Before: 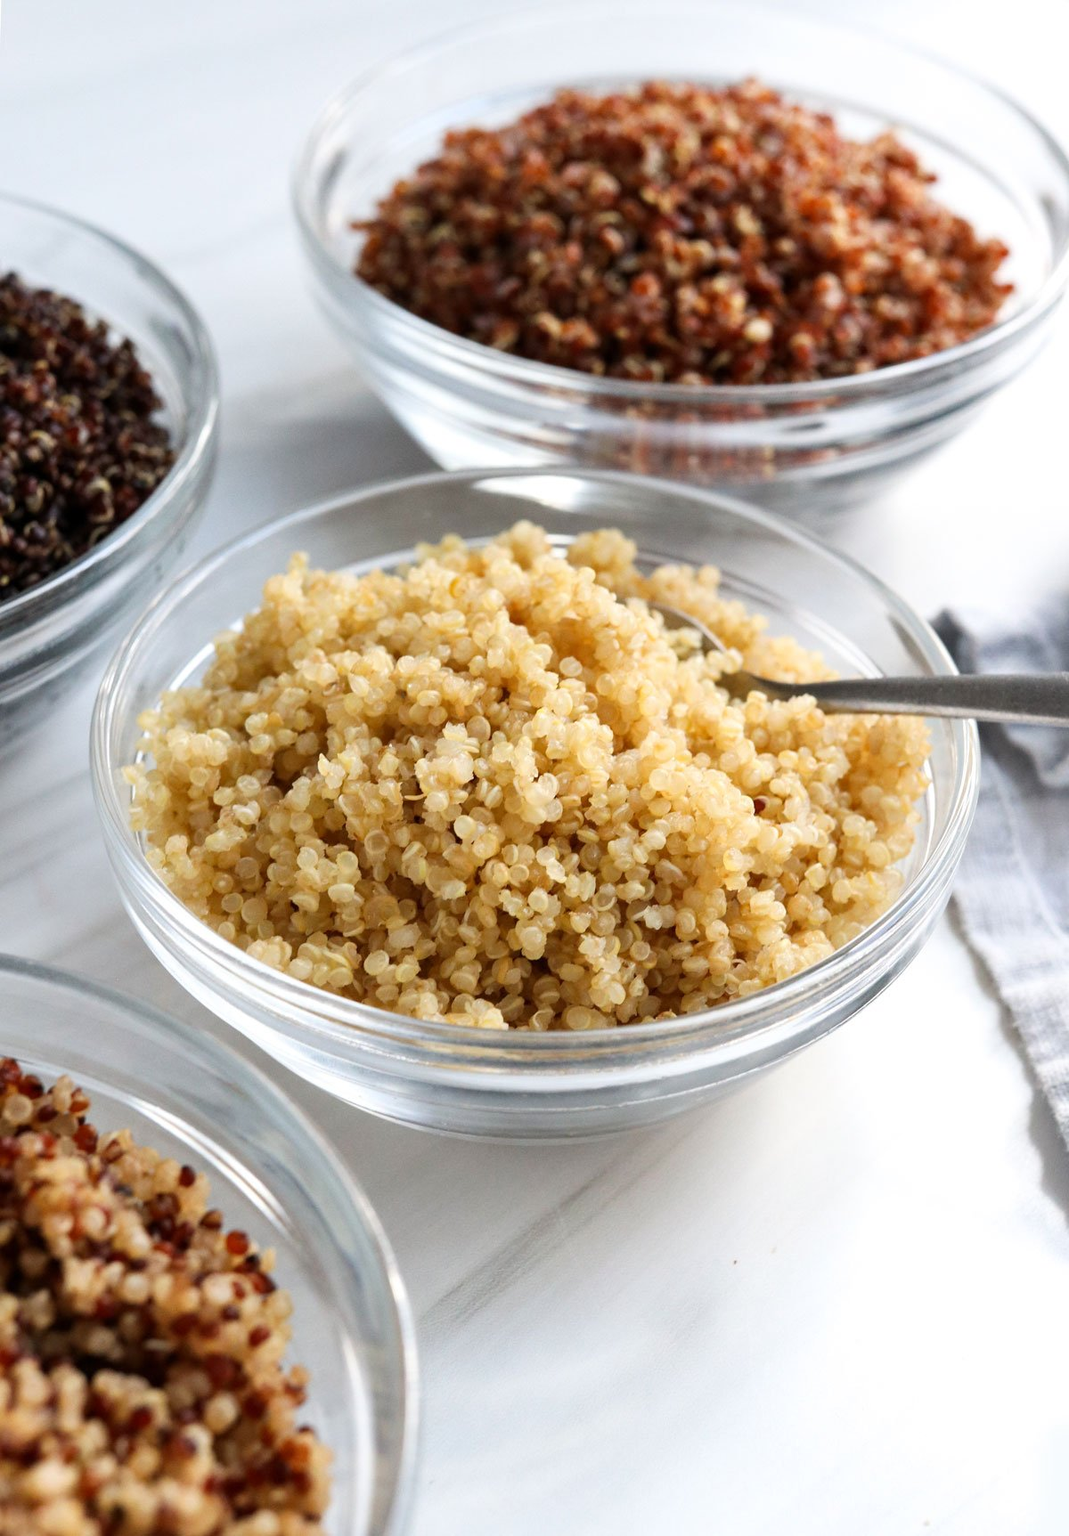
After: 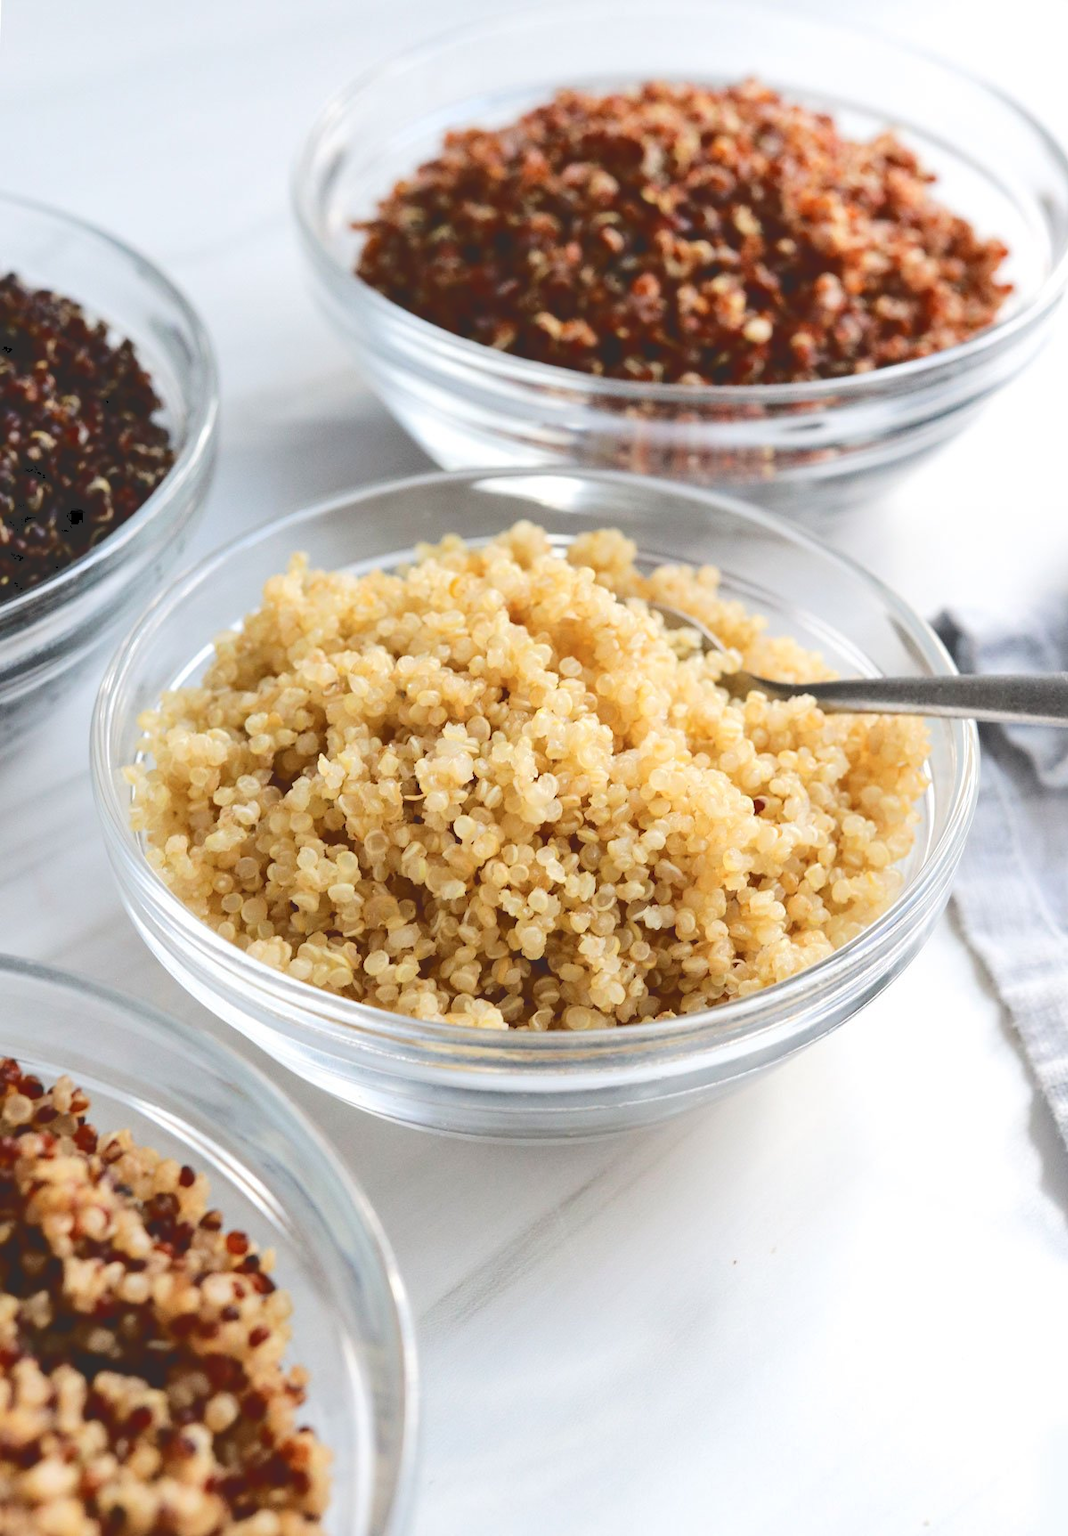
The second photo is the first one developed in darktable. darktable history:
tone curve: curves: ch0 [(0, 0) (0.003, 0.177) (0.011, 0.177) (0.025, 0.176) (0.044, 0.178) (0.069, 0.186) (0.1, 0.194) (0.136, 0.203) (0.177, 0.223) (0.224, 0.255) (0.277, 0.305) (0.335, 0.383) (0.399, 0.467) (0.468, 0.546) (0.543, 0.616) (0.623, 0.694) (0.709, 0.764) (0.801, 0.834) (0.898, 0.901) (1, 1)], color space Lab, independent channels, preserve colors none
